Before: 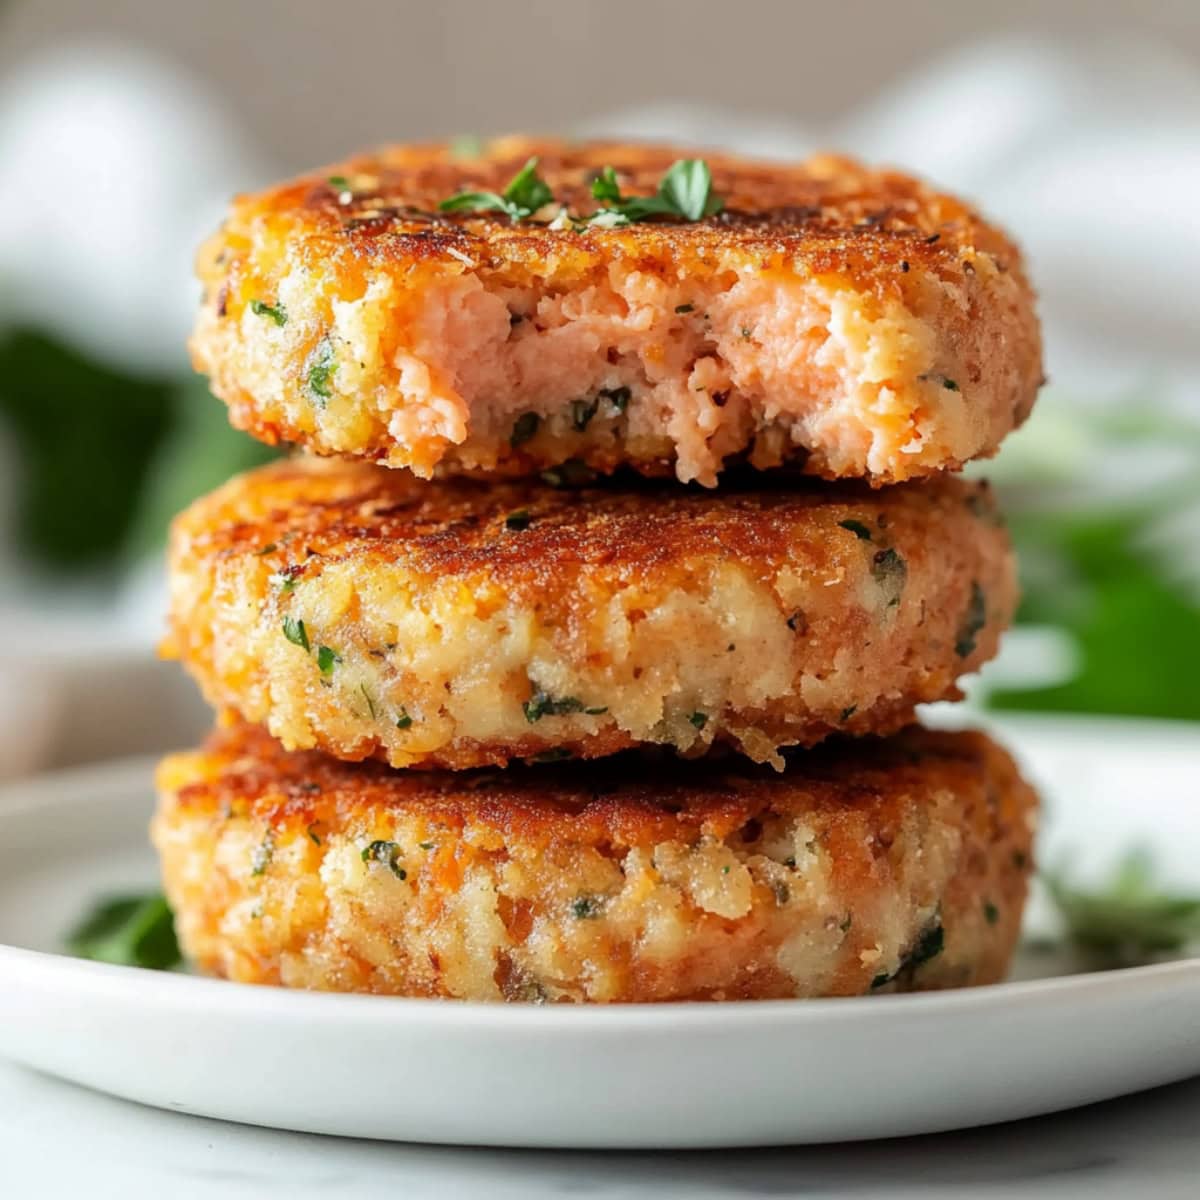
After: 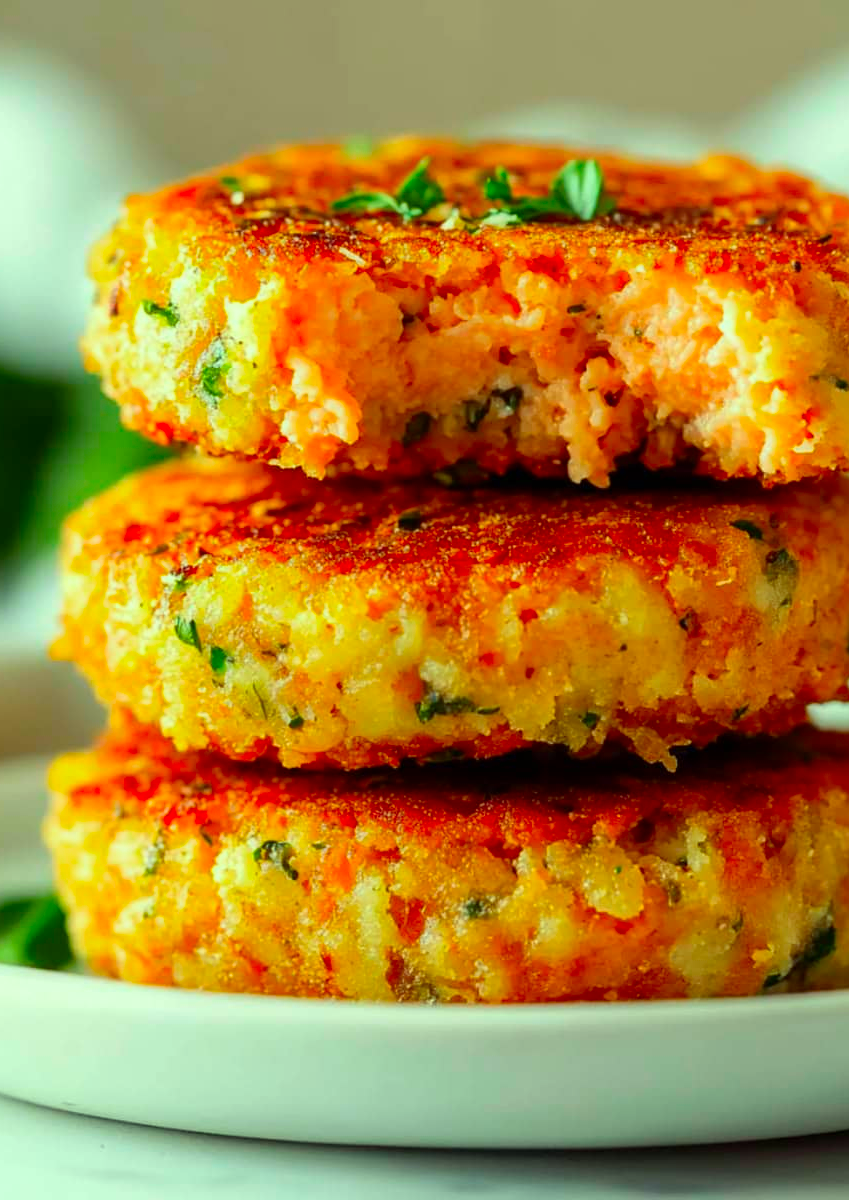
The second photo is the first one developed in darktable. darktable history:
crop and rotate: left 9.061%, right 20.142%
color correction: highlights a* -10.77, highlights b* 9.8, saturation 1.72
